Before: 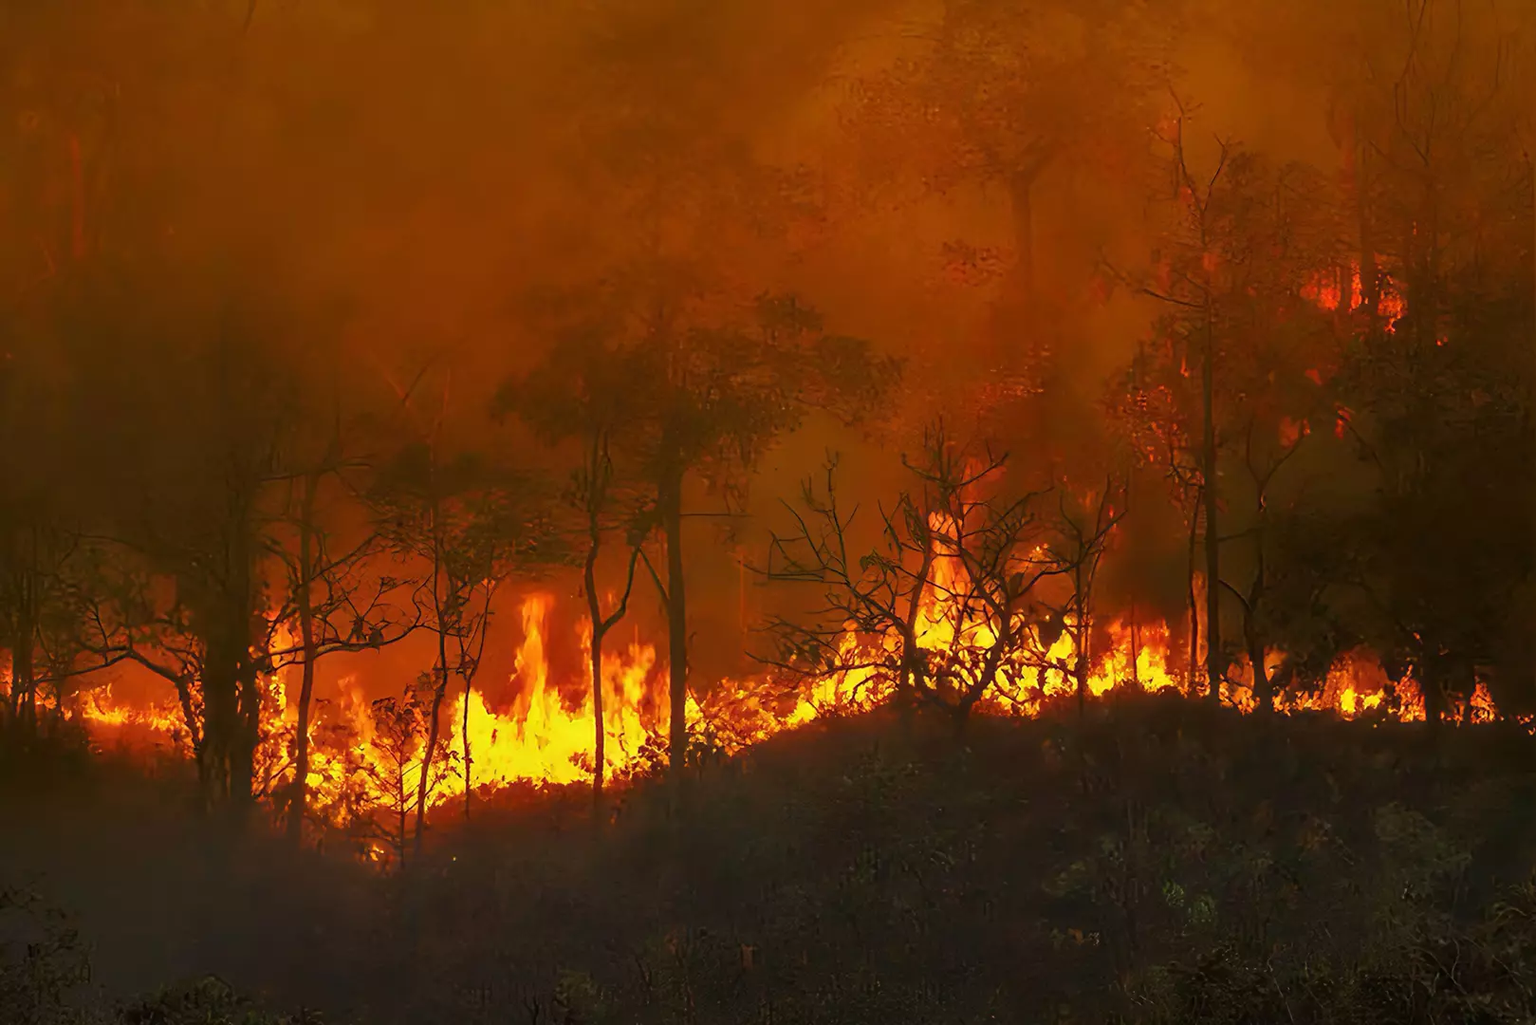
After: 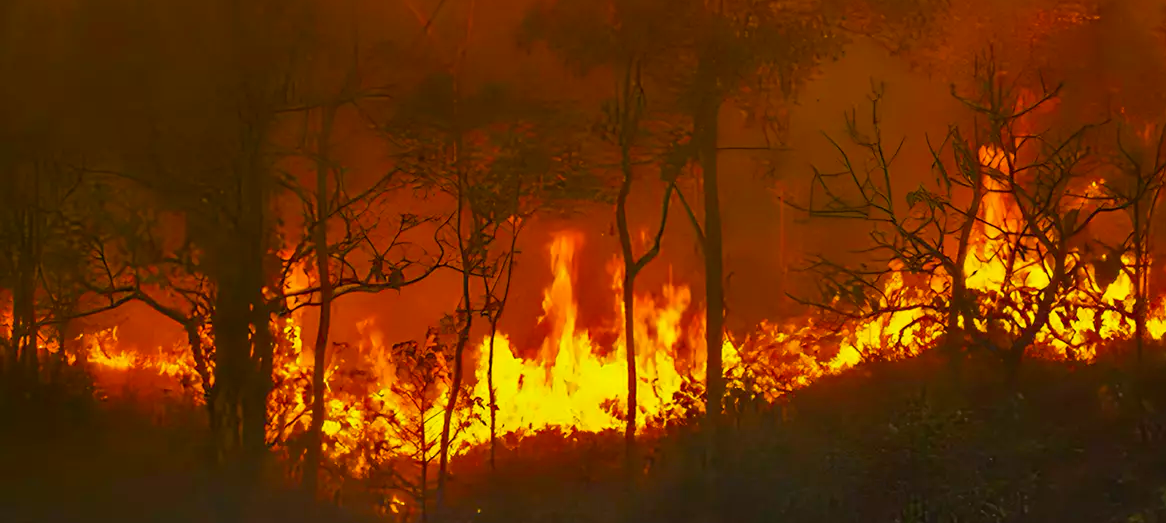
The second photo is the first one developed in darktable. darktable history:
crop: top 36.498%, right 27.964%, bottom 14.995%
color balance rgb: linear chroma grading › global chroma 10%, perceptual saturation grading › global saturation 30%, global vibrance 10%
